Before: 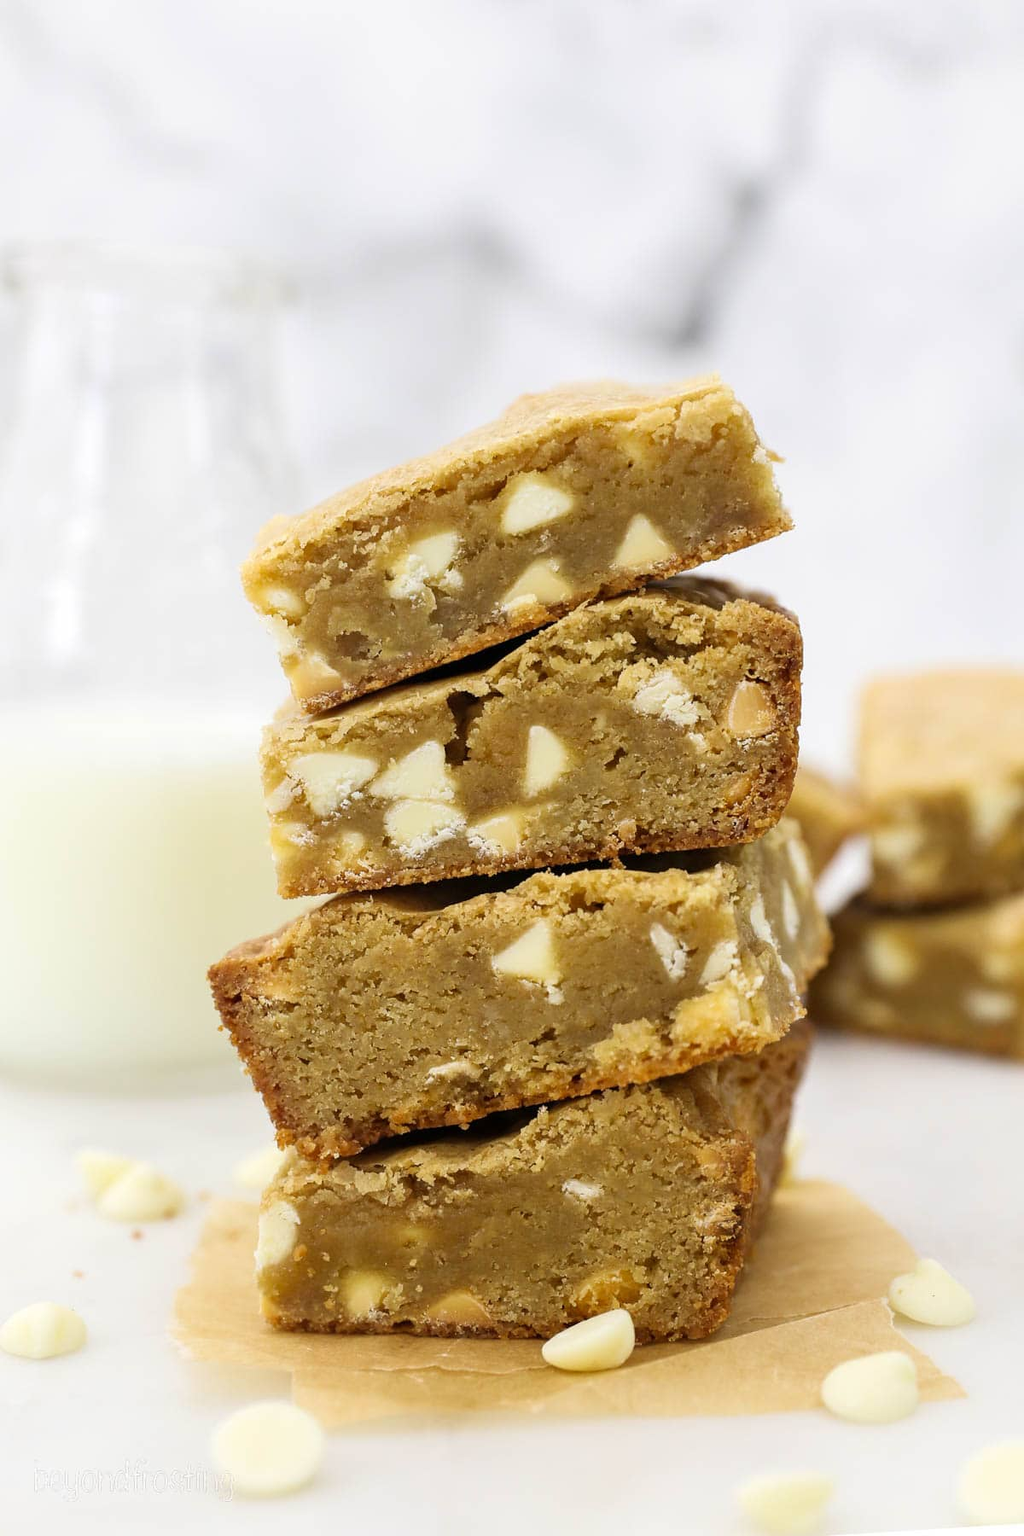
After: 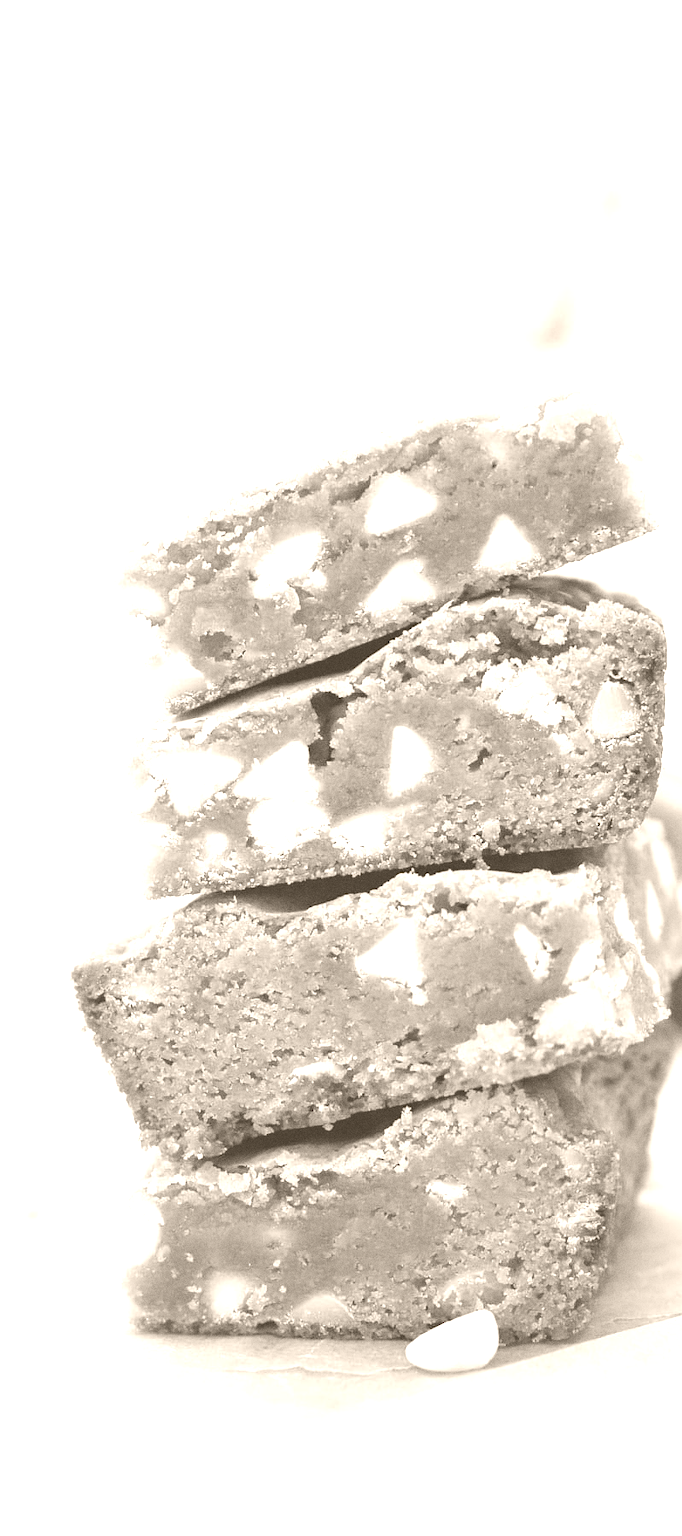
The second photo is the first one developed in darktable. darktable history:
colorize: hue 34.49°, saturation 35.33%, source mix 100%, version 1
grain: coarseness 0.09 ISO
color balance rgb: perceptual saturation grading › global saturation 20%, perceptual saturation grading › highlights -25%, perceptual saturation grading › shadows 50%
crop and rotate: left 13.409%, right 19.924%
